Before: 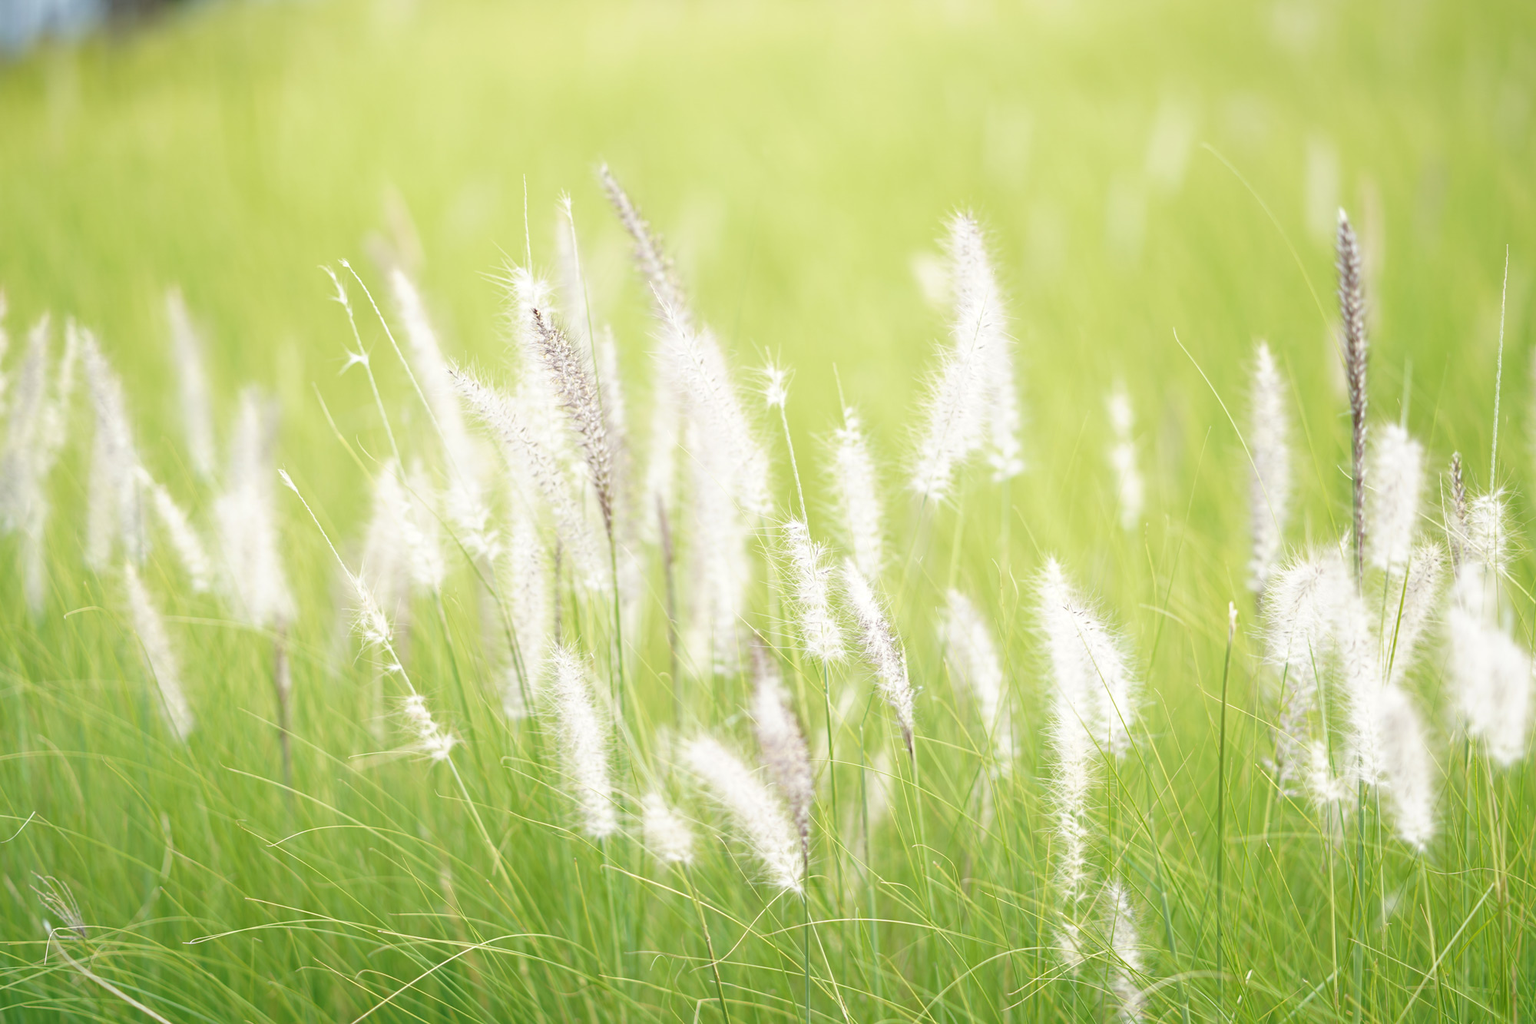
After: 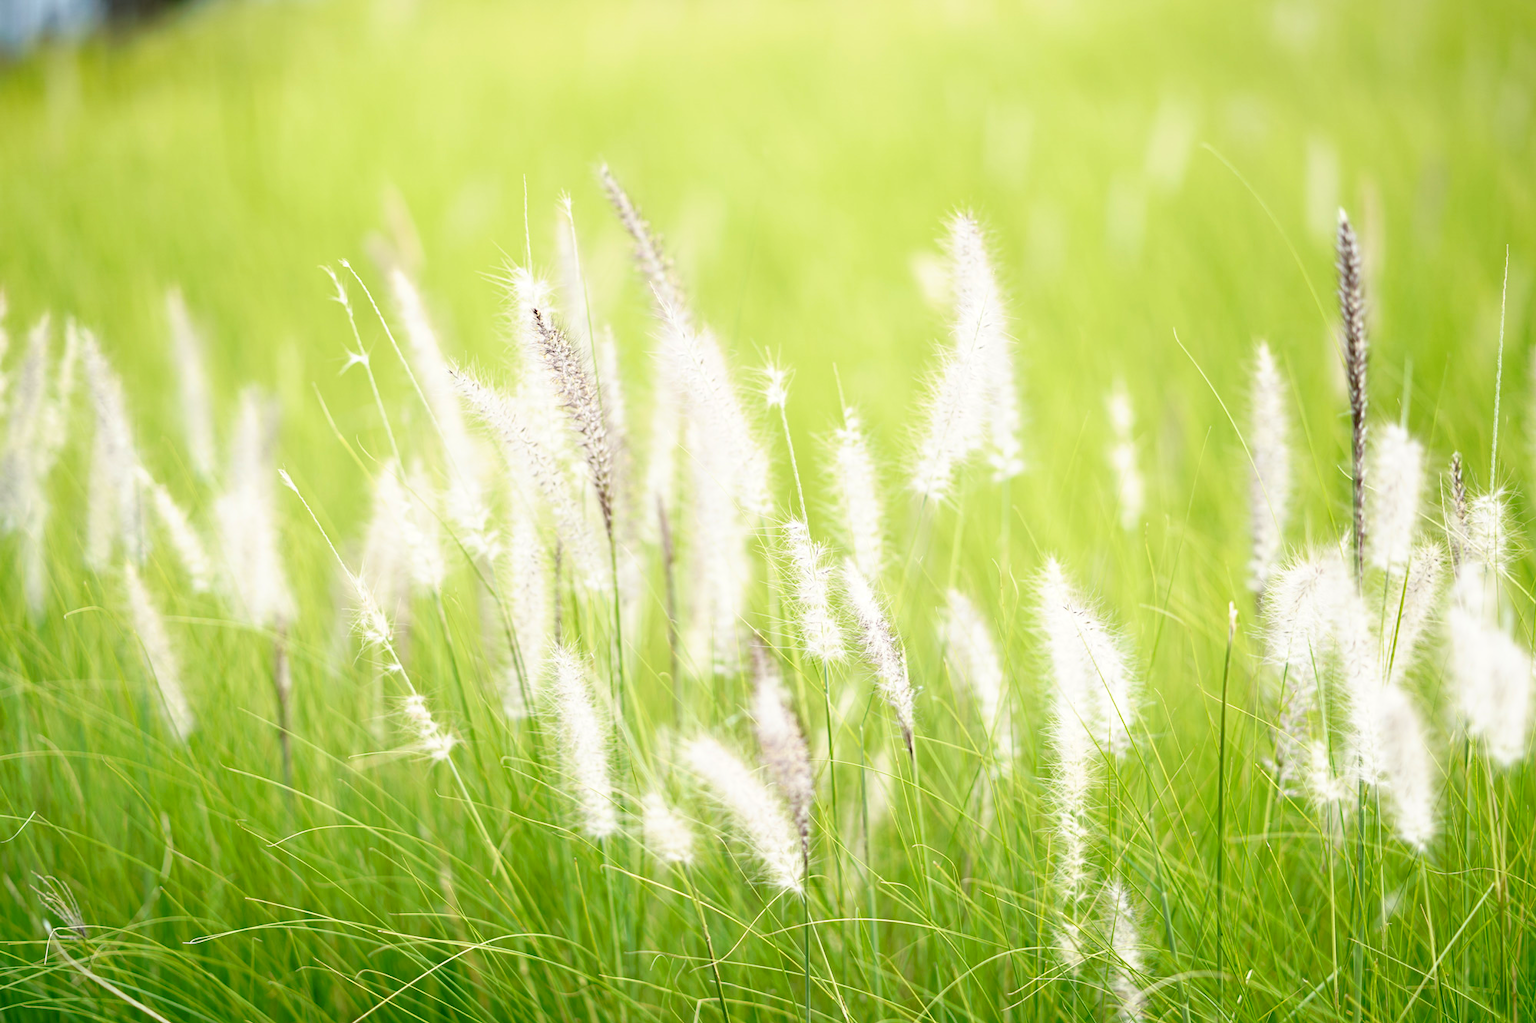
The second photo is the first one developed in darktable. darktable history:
contrast brightness saturation: contrast 0.22, brightness -0.19, saturation 0.24
tone curve: curves: ch0 [(0, 0) (0.003, 0.013) (0.011, 0.017) (0.025, 0.028) (0.044, 0.049) (0.069, 0.07) (0.1, 0.103) (0.136, 0.143) (0.177, 0.186) (0.224, 0.232) (0.277, 0.282) (0.335, 0.333) (0.399, 0.405) (0.468, 0.477) (0.543, 0.54) (0.623, 0.627) (0.709, 0.709) (0.801, 0.798) (0.898, 0.902) (1, 1)], preserve colors none
